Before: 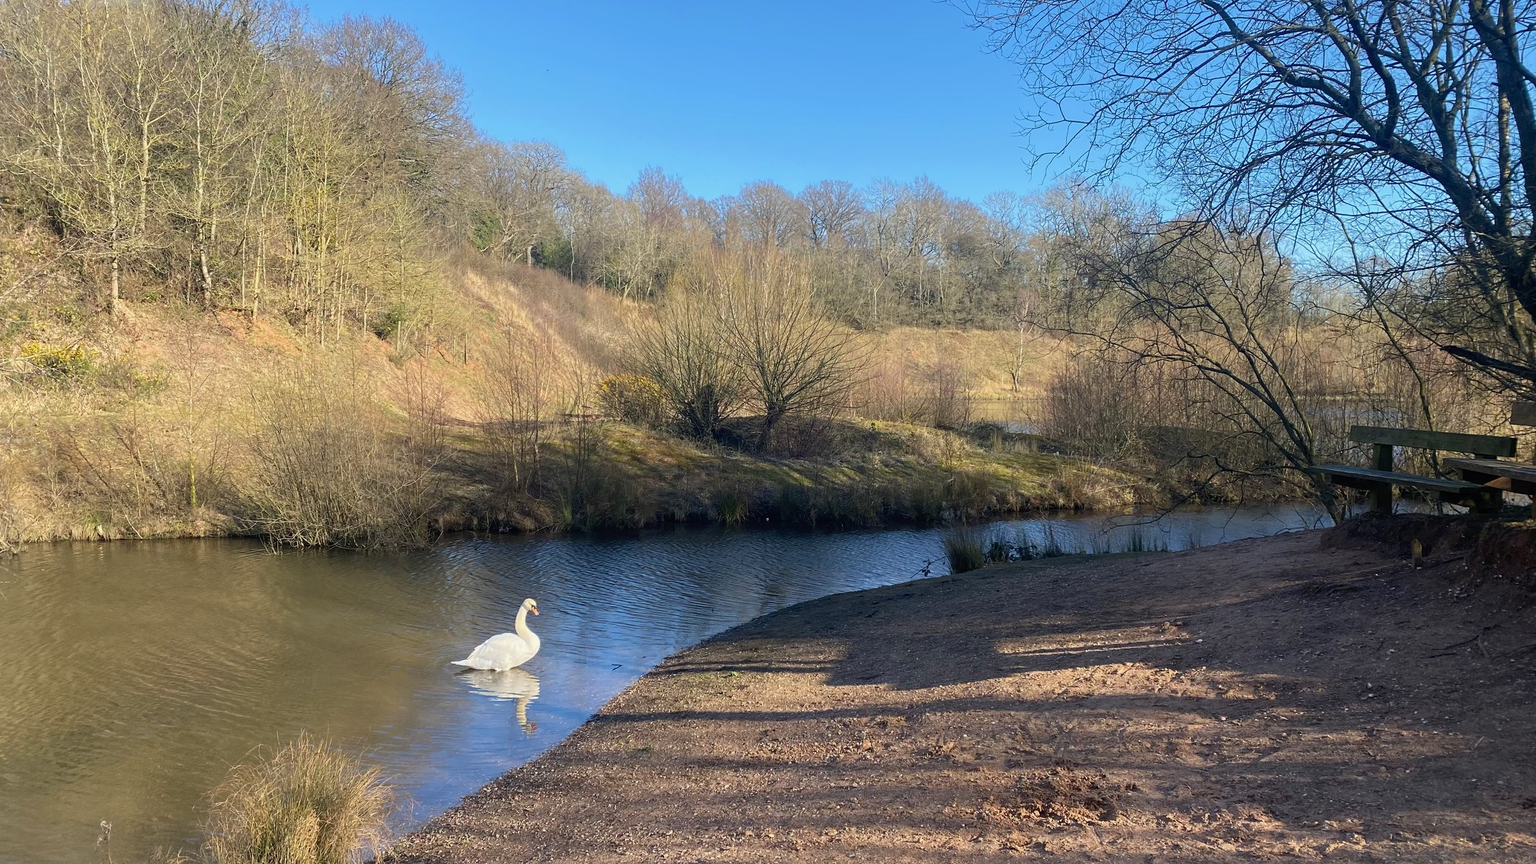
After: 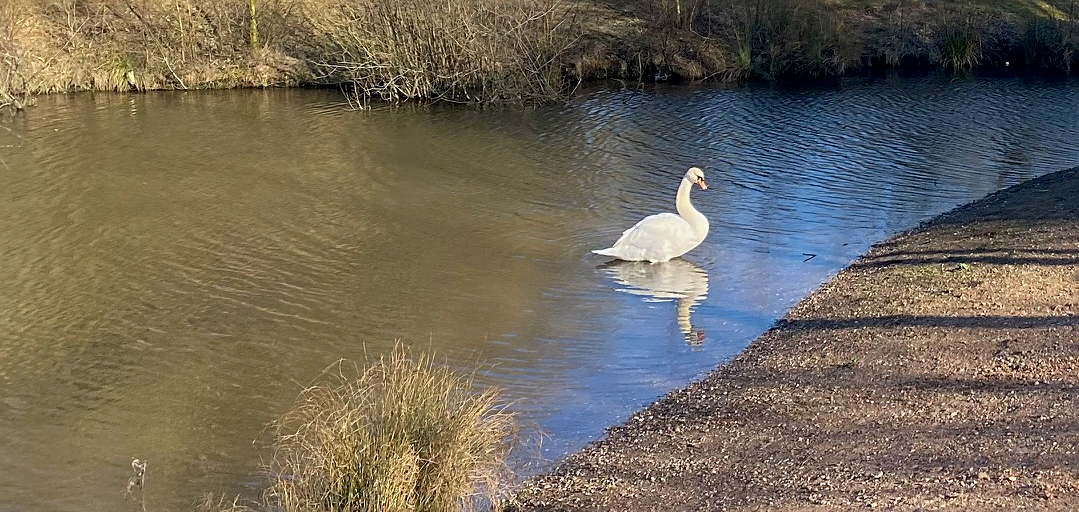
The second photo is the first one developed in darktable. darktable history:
sharpen: on, module defaults
crop and rotate: top 54.663%, right 46.456%, bottom 0.142%
tone equalizer: -7 EV 0.207 EV, -6 EV 0.096 EV, -5 EV 0.064 EV, -4 EV 0.063 EV, -2 EV -0.017 EV, -1 EV -0.046 EV, +0 EV -0.066 EV, edges refinement/feathering 500, mask exposure compensation -1.57 EV, preserve details no
